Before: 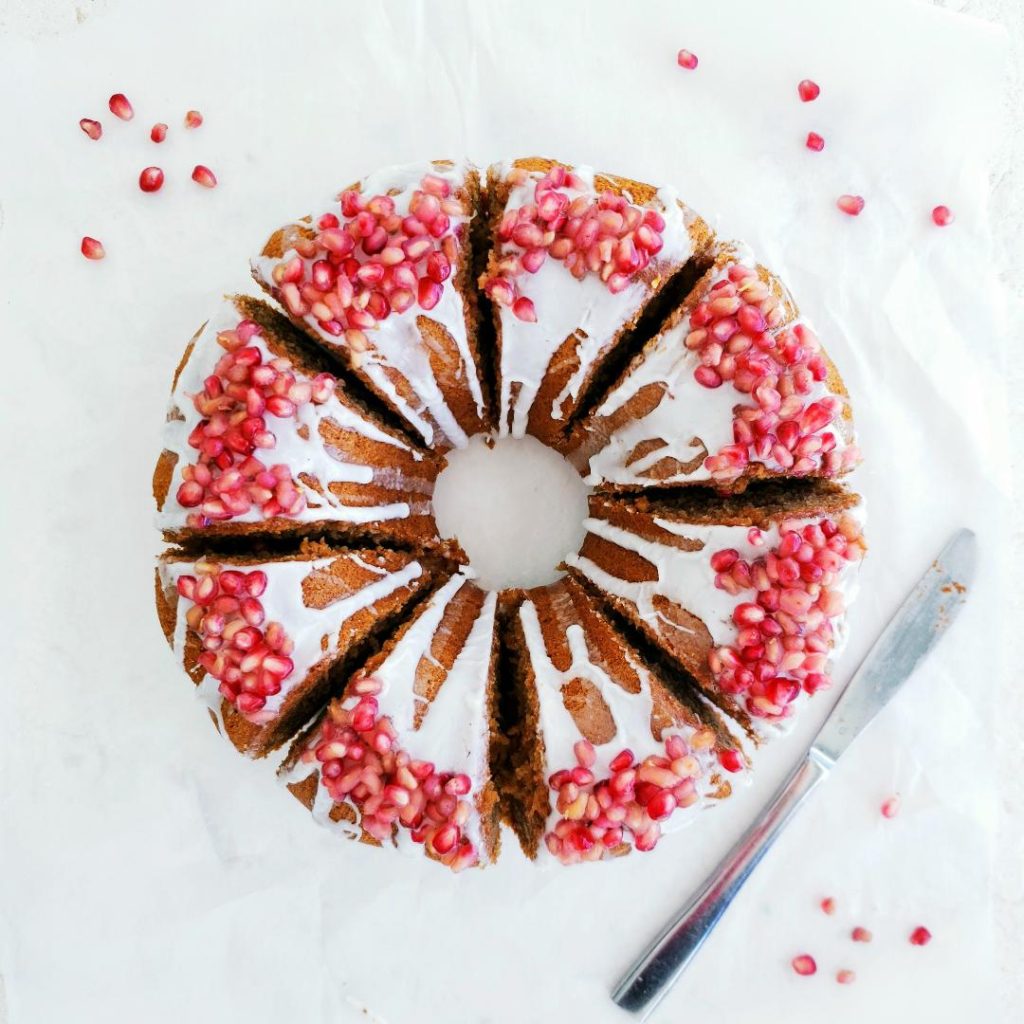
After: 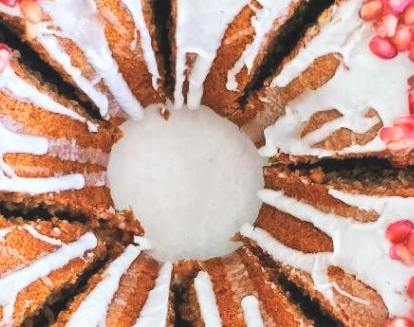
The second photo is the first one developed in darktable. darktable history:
exposure: exposure 0.556 EV, compensate highlight preservation false
crop: left 31.751%, top 32.172%, right 27.8%, bottom 35.83%
global tonemap: drago (1, 100), detail 1
color balance: lift [1.007, 1, 1, 1], gamma [1.097, 1, 1, 1]
